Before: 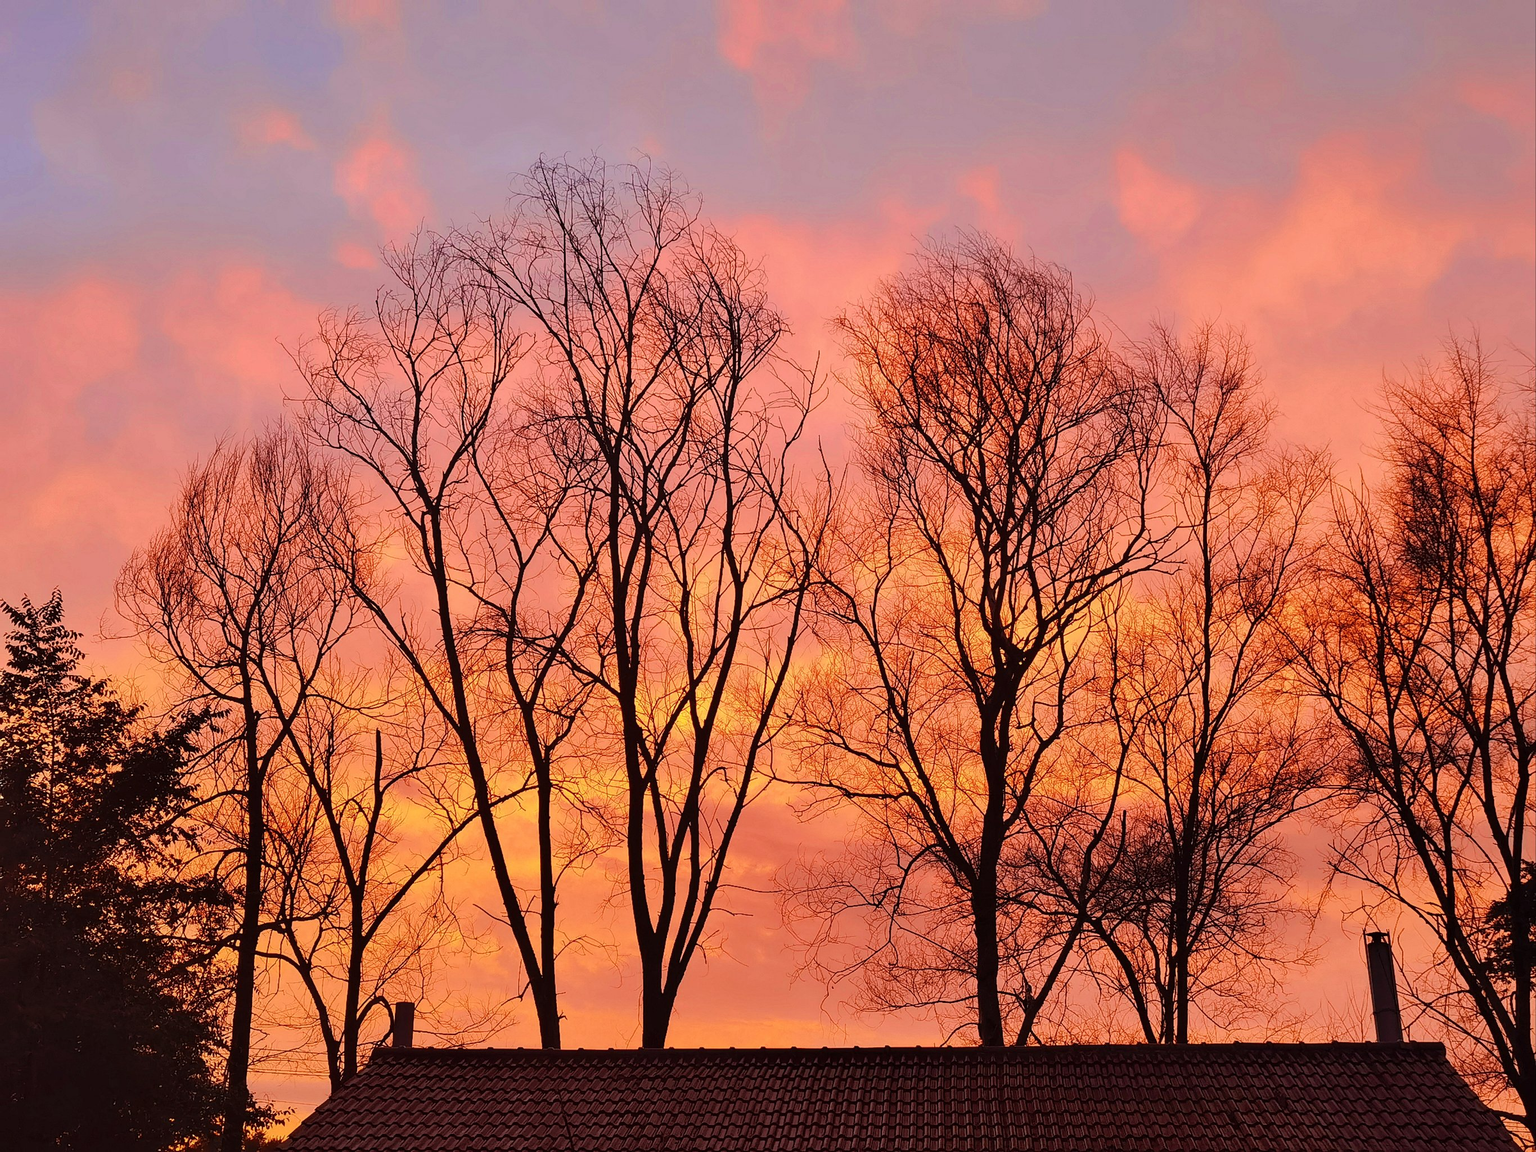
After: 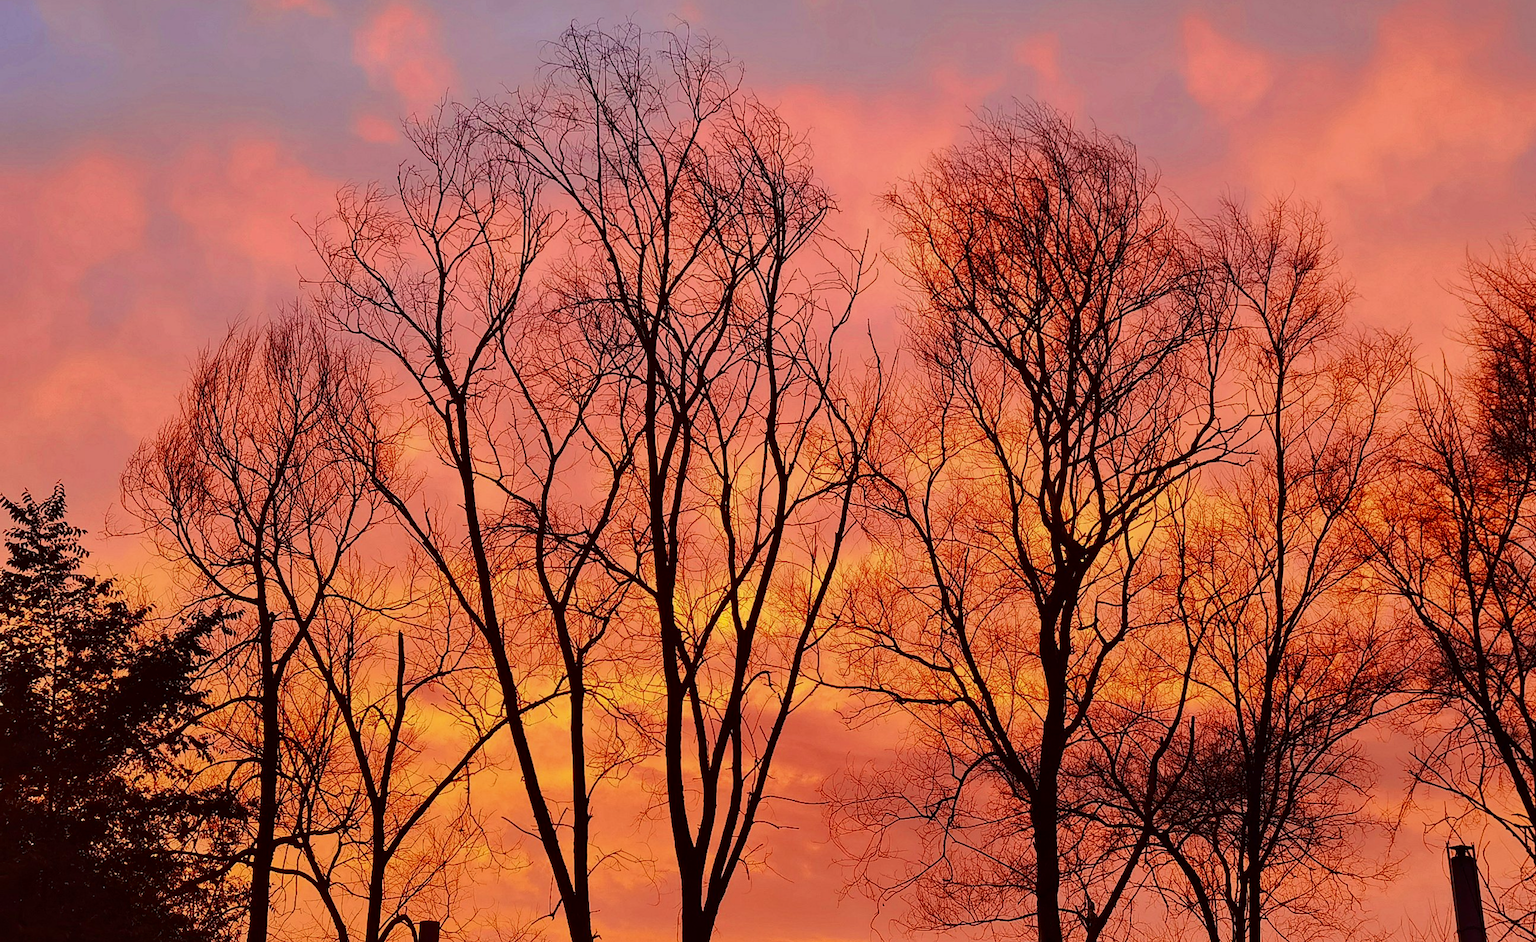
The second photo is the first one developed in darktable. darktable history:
contrast brightness saturation: contrast 0.065, brightness -0.126, saturation 0.056
crop and rotate: angle 0.074°, top 11.686%, right 5.619%, bottom 11.039%
